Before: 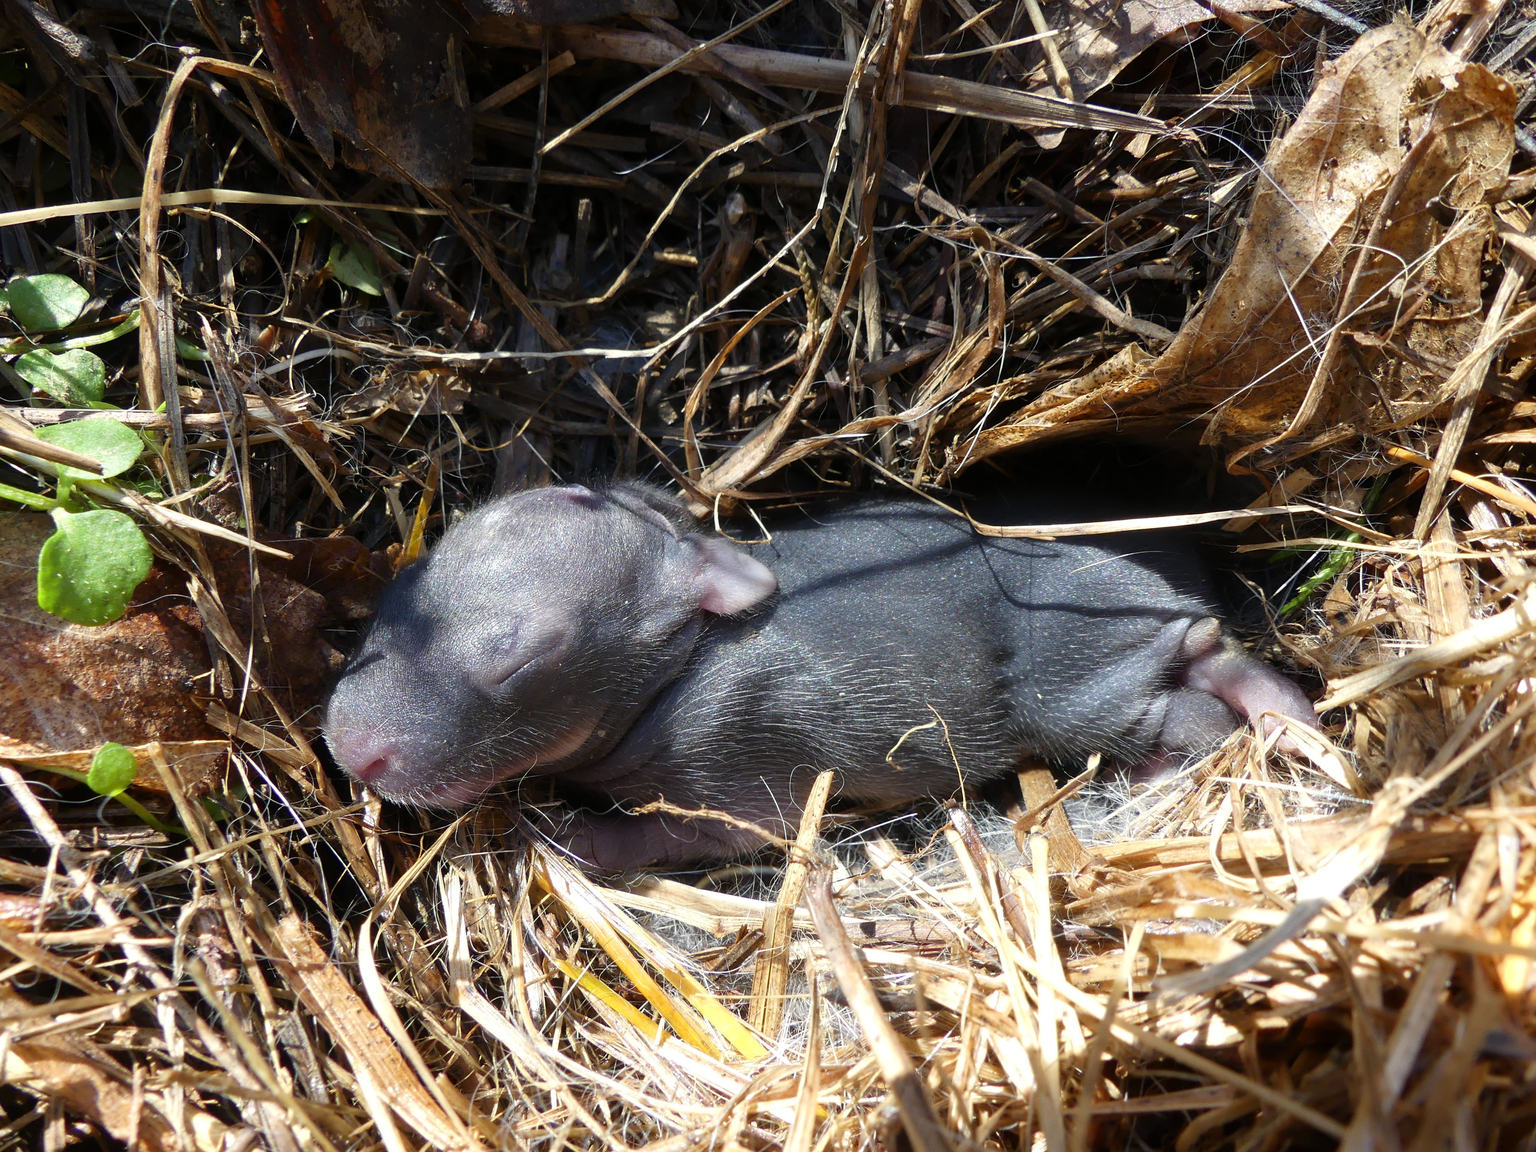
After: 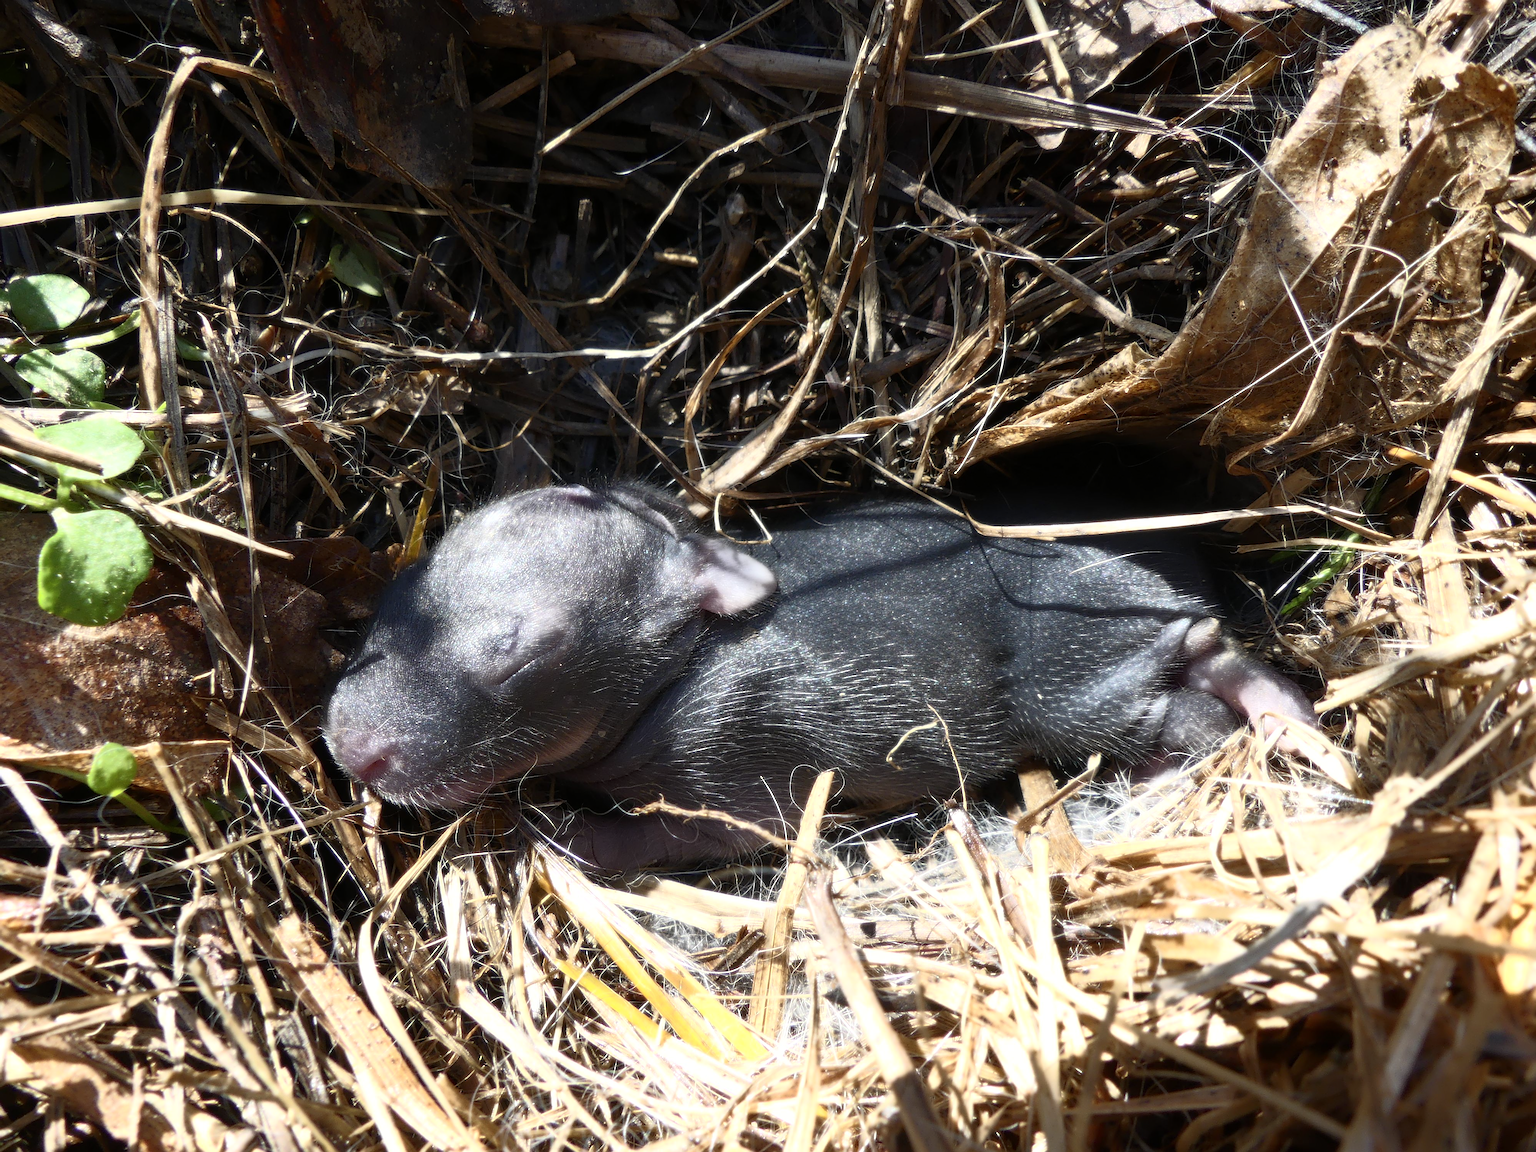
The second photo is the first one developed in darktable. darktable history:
tone curve: curves: ch0 [(0, 0) (0.797, 0.684) (1, 1)], color space Lab, linked channels, preserve colors none
bloom: size 0%, threshold 54.82%, strength 8.31%
sharpen: on, module defaults
